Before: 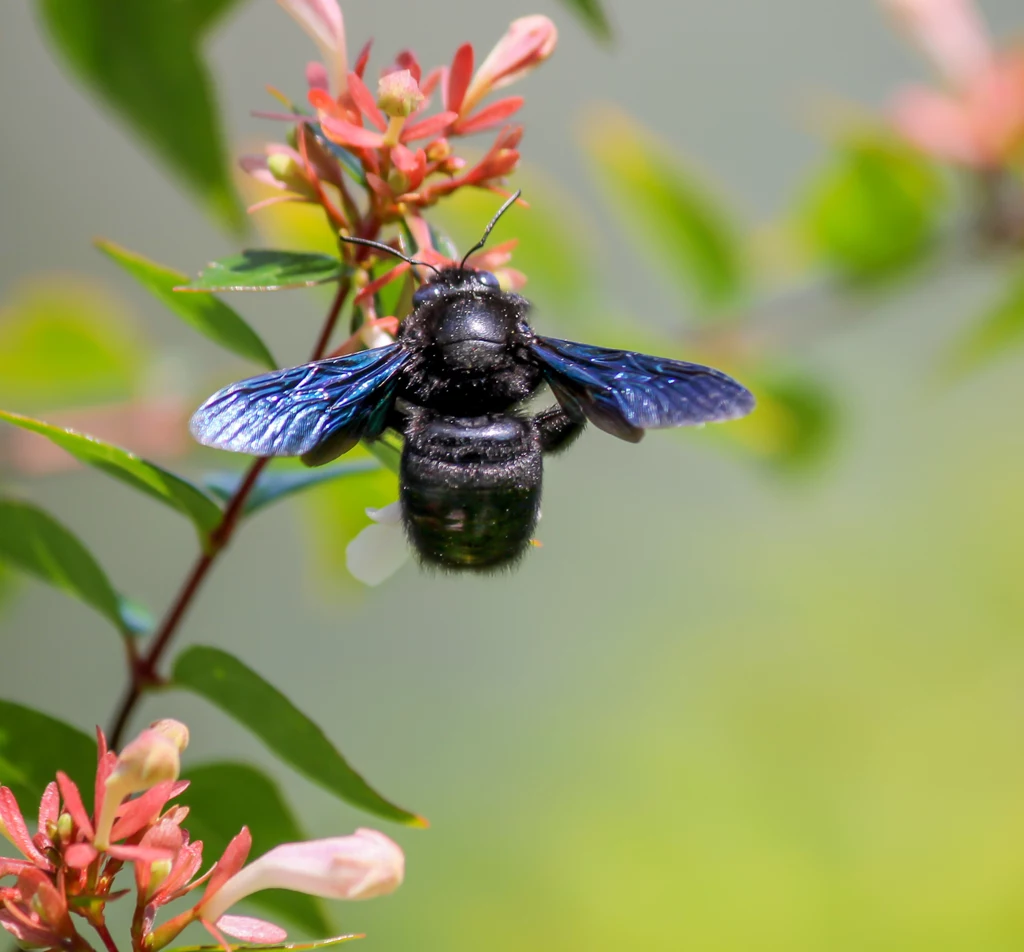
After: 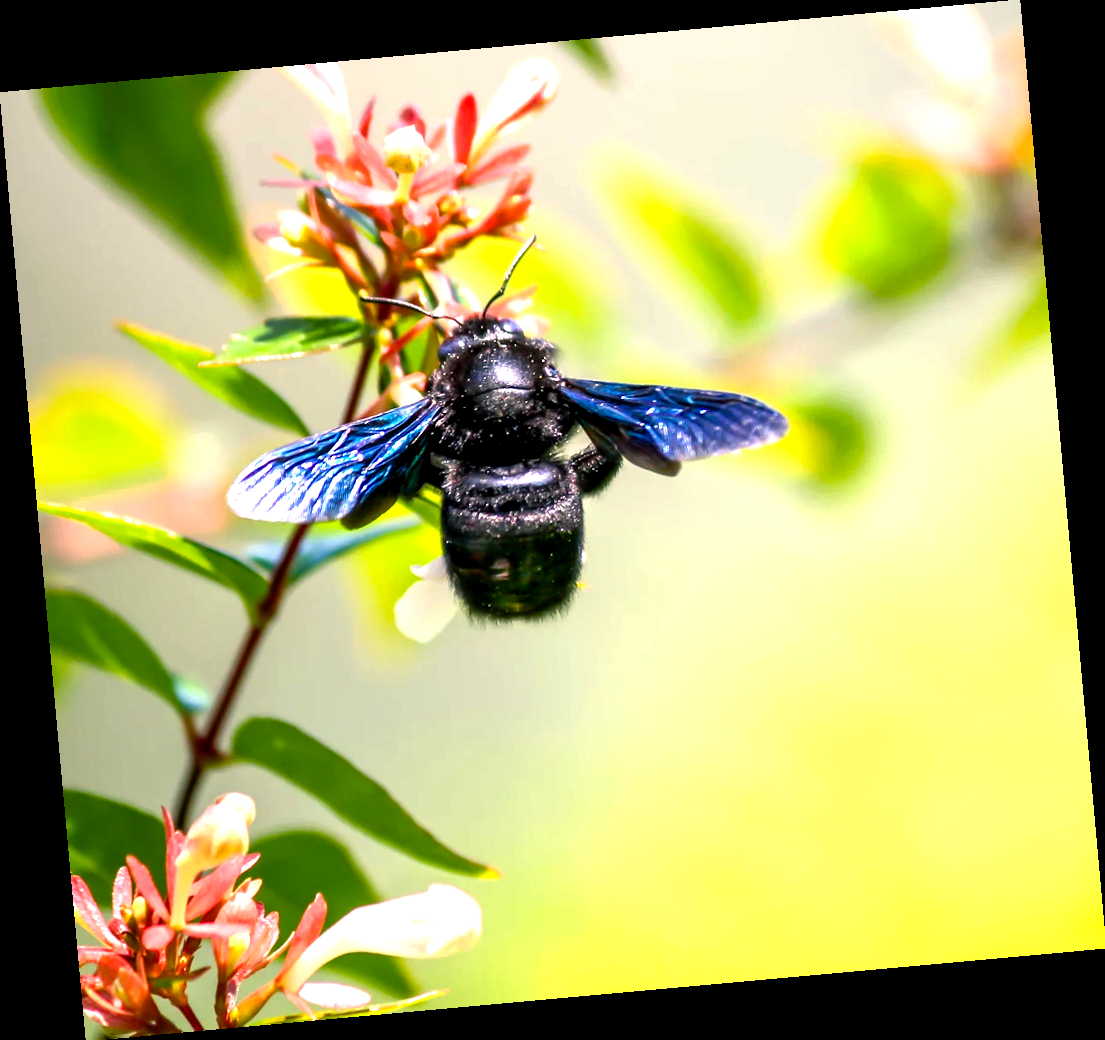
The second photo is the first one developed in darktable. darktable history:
color balance rgb: shadows lift › chroma 2%, shadows lift › hue 185.64°, power › luminance 1.48%, highlights gain › chroma 3%, highlights gain › hue 54.51°, global offset › luminance -0.4%, perceptual saturation grading › highlights -18.47%, perceptual saturation grading › mid-tones 6.62%, perceptual saturation grading › shadows 28.22%, perceptual brilliance grading › highlights 15.68%, perceptual brilliance grading › shadows -14.29%, global vibrance 25.96%, contrast 6.45%
levels: levels [0, 0.394, 0.787]
rotate and perspective: rotation -5.2°, automatic cropping off
